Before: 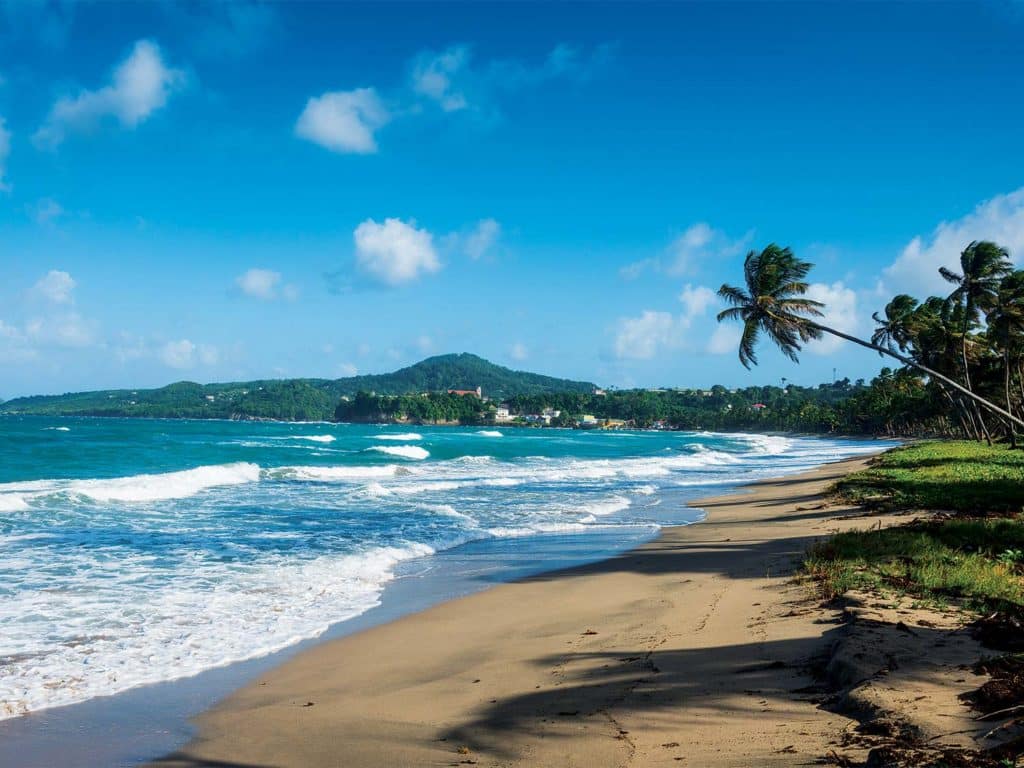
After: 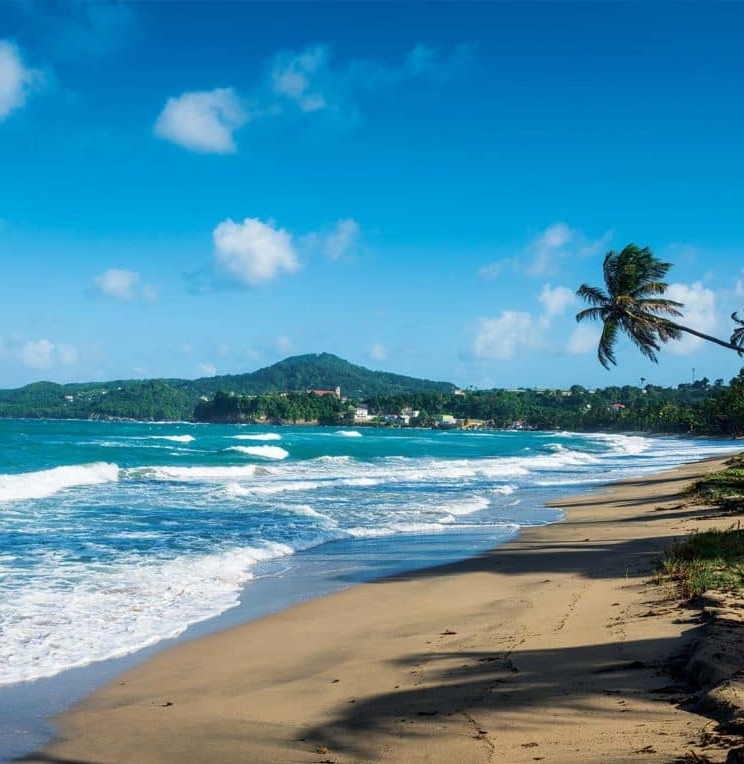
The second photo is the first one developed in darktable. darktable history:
crop: left 13.834%, right 13.263%
